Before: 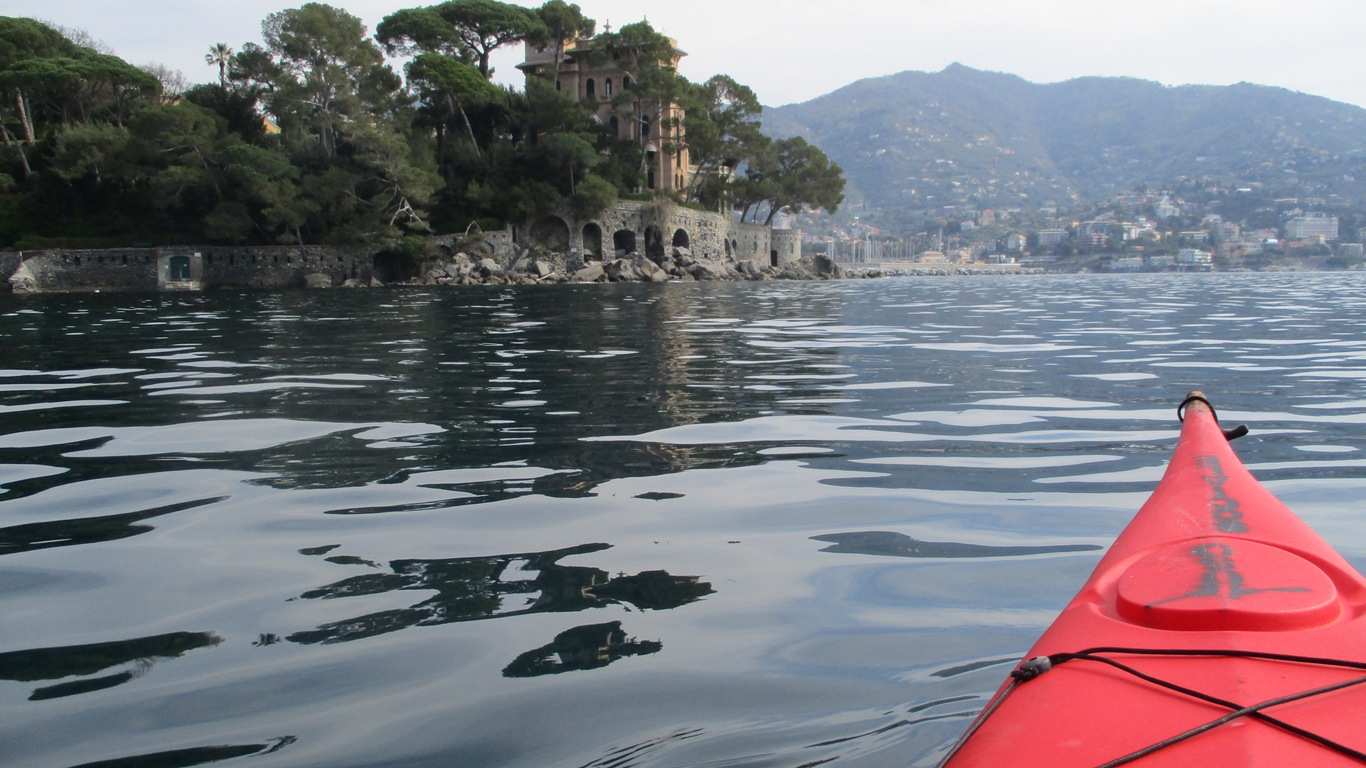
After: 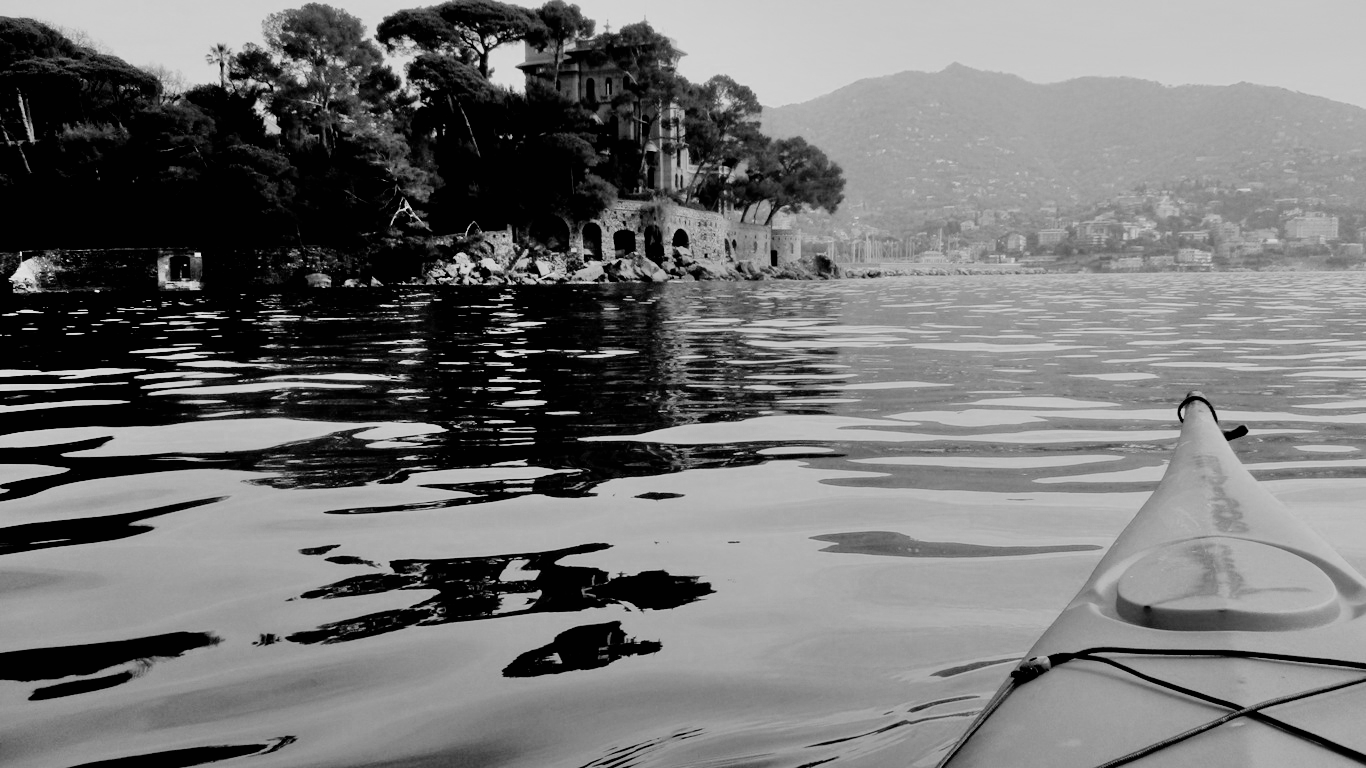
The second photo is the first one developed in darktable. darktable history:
filmic rgb: black relative exposure -2.91 EV, white relative exposure 4.56 EV, hardness 1.75, contrast 1.26, add noise in highlights 0.002, preserve chrominance no, color science v3 (2019), use custom middle-gray values true, contrast in highlights soft
color zones: curves: ch0 [(0, 0.613) (0.01, 0.613) (0.245, 0.448) (0.498, 0.529) (0.642, 0.665) (0.879, 0.777) (0.99, 0.613)]; ch1 [(0, 0) (0.143, 0) (0.286, 0) (0.429, 0) (0.571, 0) (0.714, 0) (0.857, 0)]
shadows and highlights: white point adjustment 1.01, soften with gaussian
